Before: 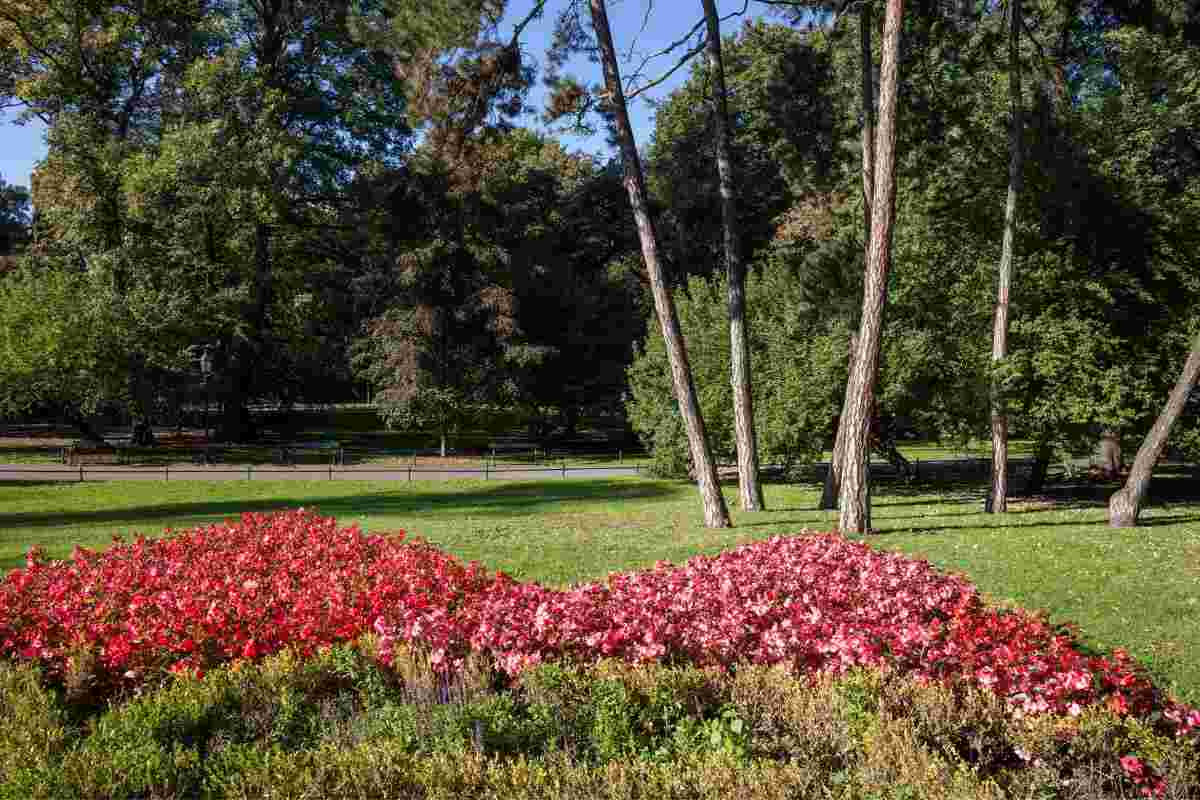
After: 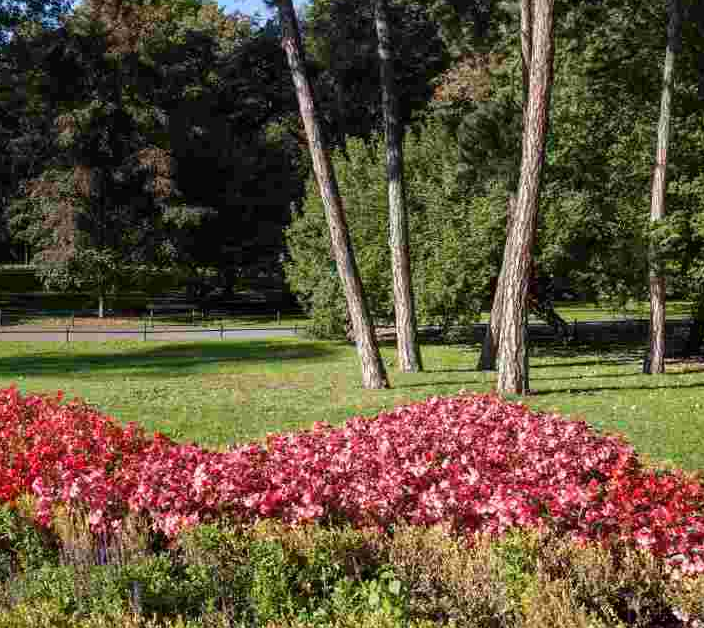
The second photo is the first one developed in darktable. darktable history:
crop and rotate: left 28.533%, top 17.471%, right 12.786%, bottom 3.974%
